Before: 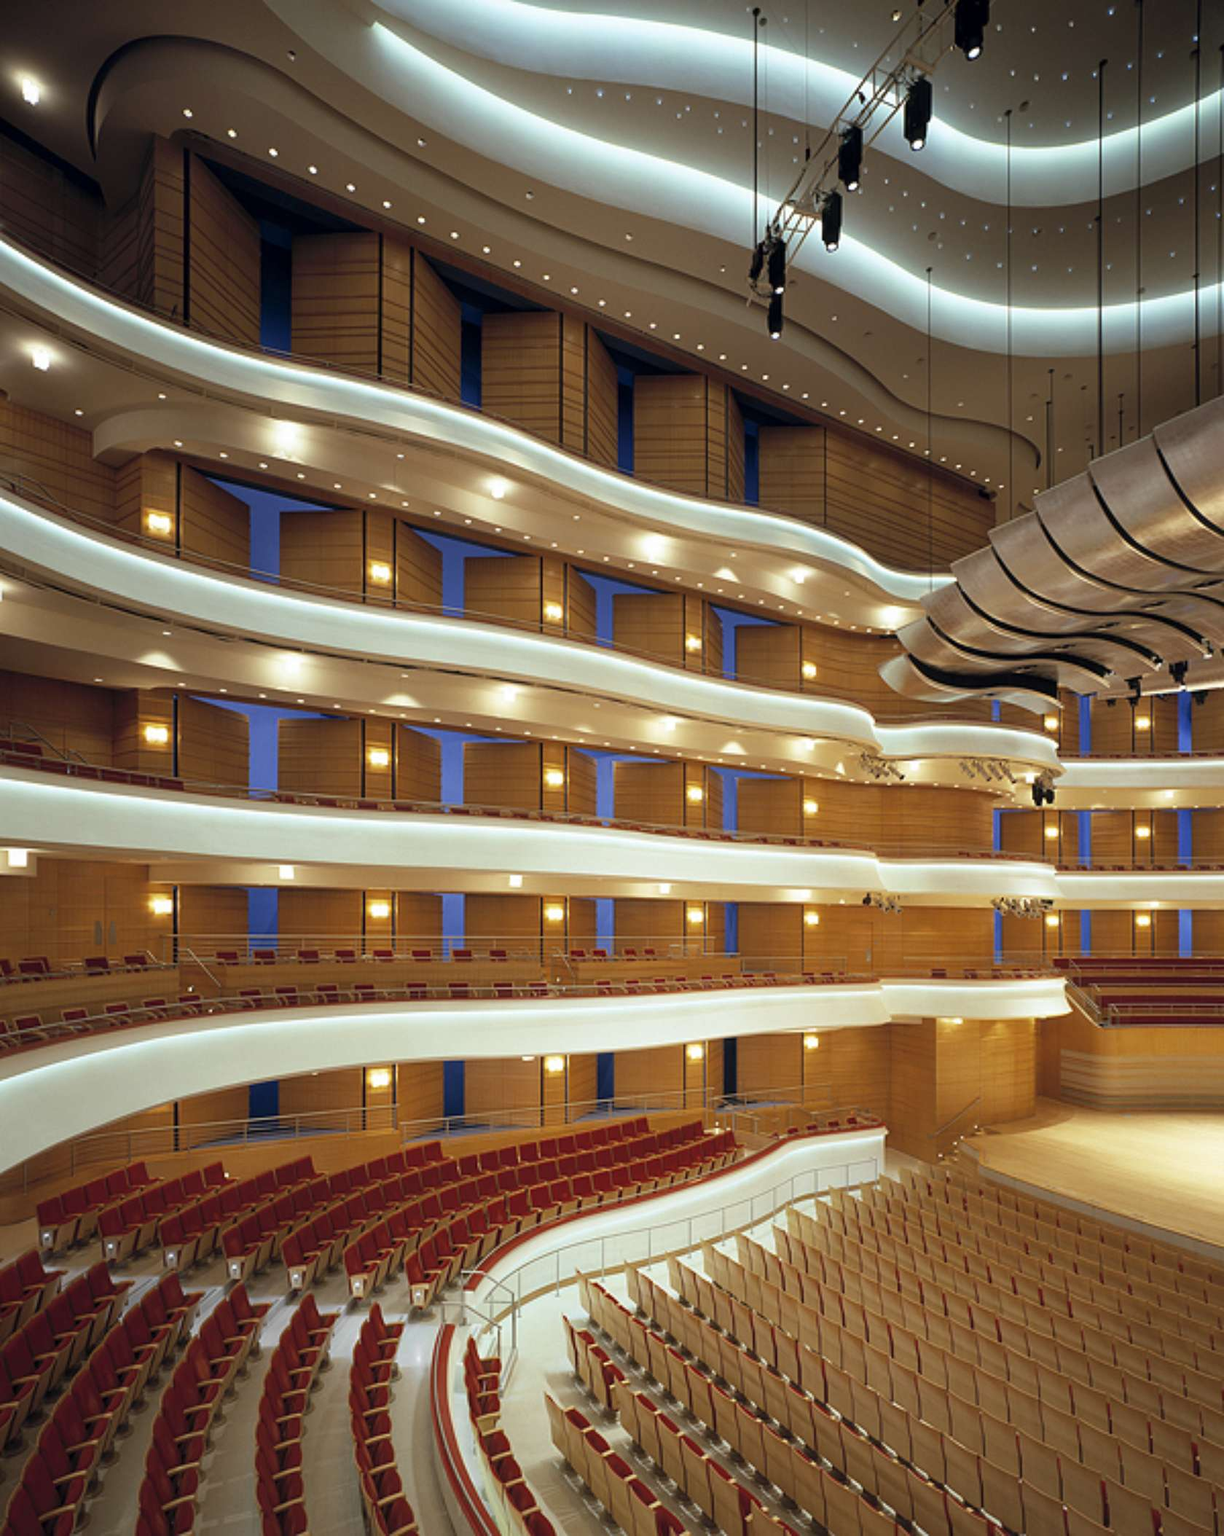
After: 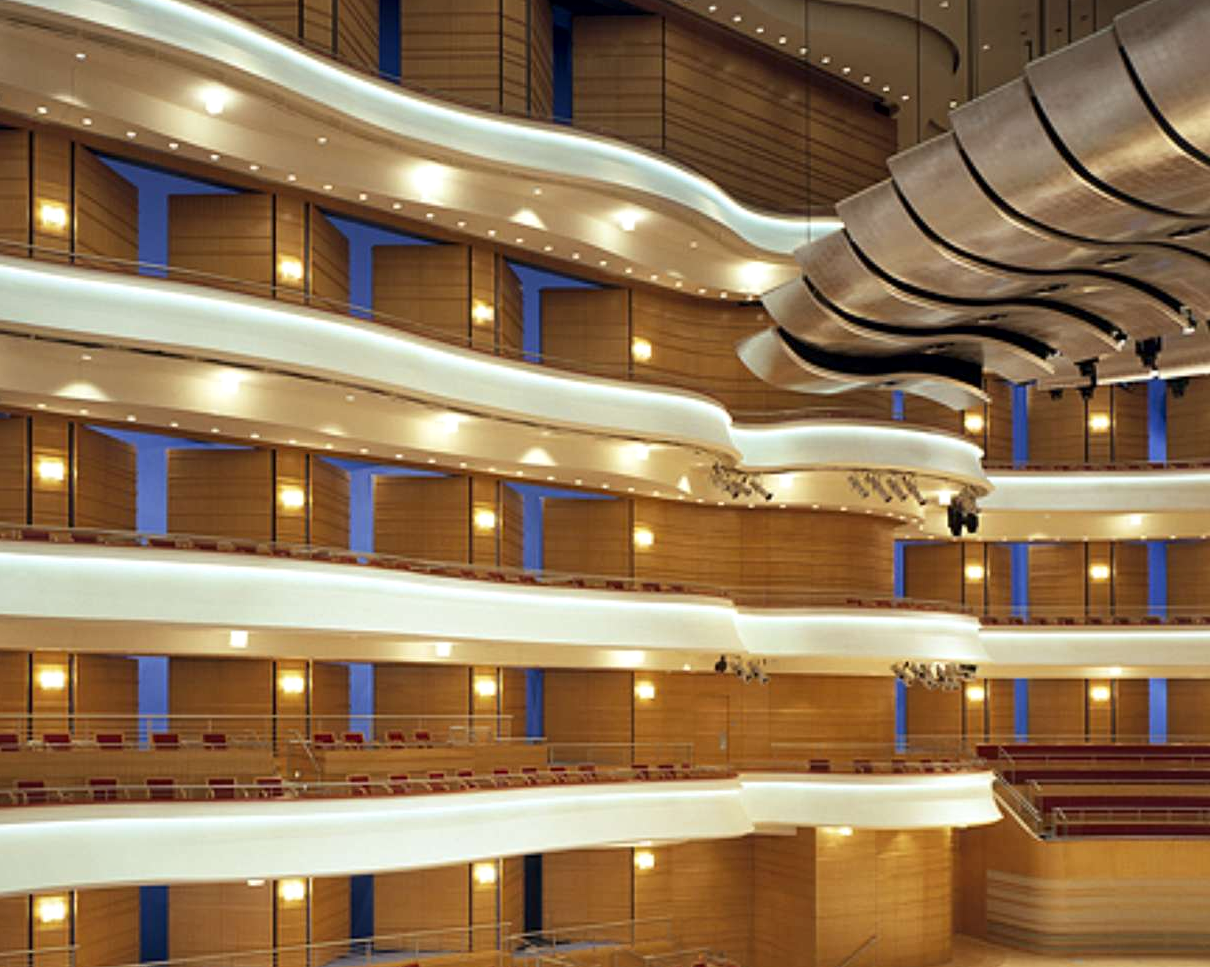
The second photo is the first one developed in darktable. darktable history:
crop and rotate: left 27.938%, top 27.046%, bottom 27.046%
local contrast: mode bilateral grid, contrast 20, coarseness 100, detail 150%, midtone range 0.2
rotate and perspective: automatic cropping original format, crop left 0, crop top 0
